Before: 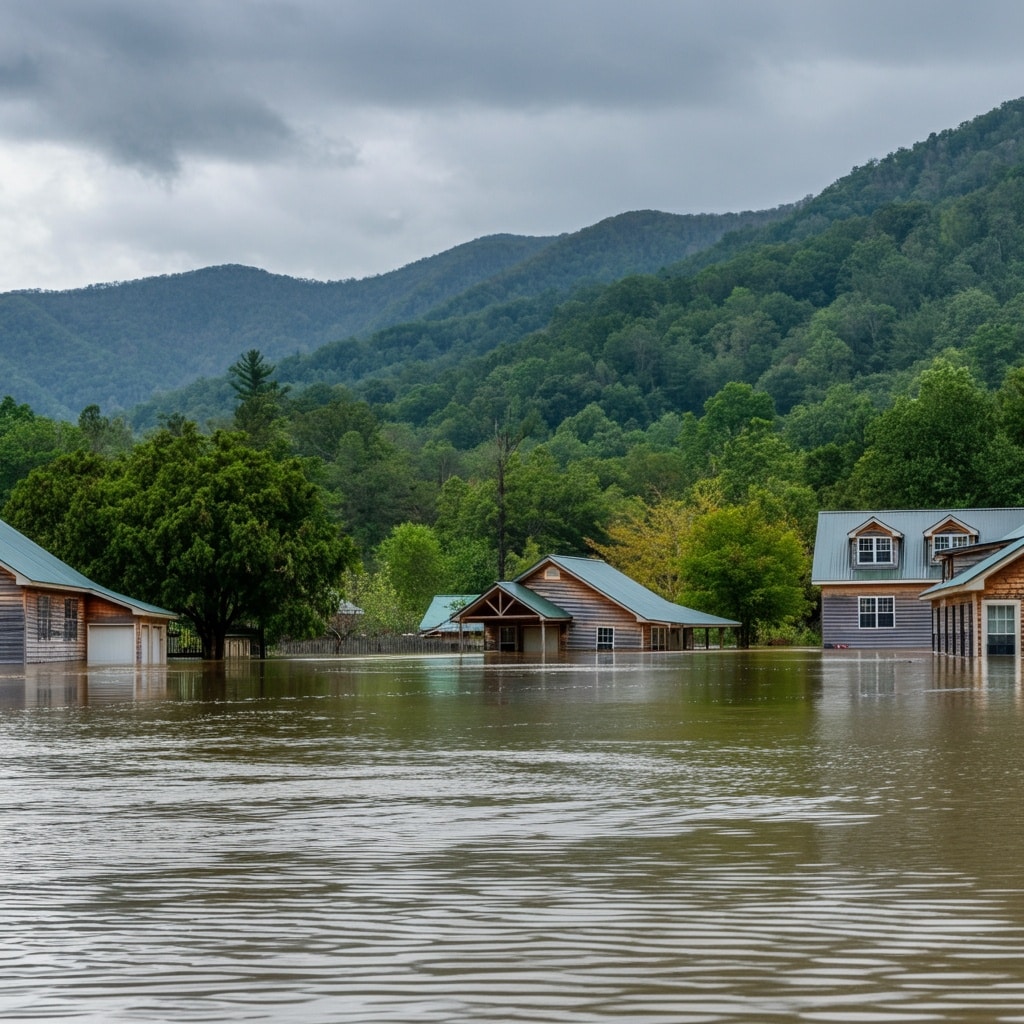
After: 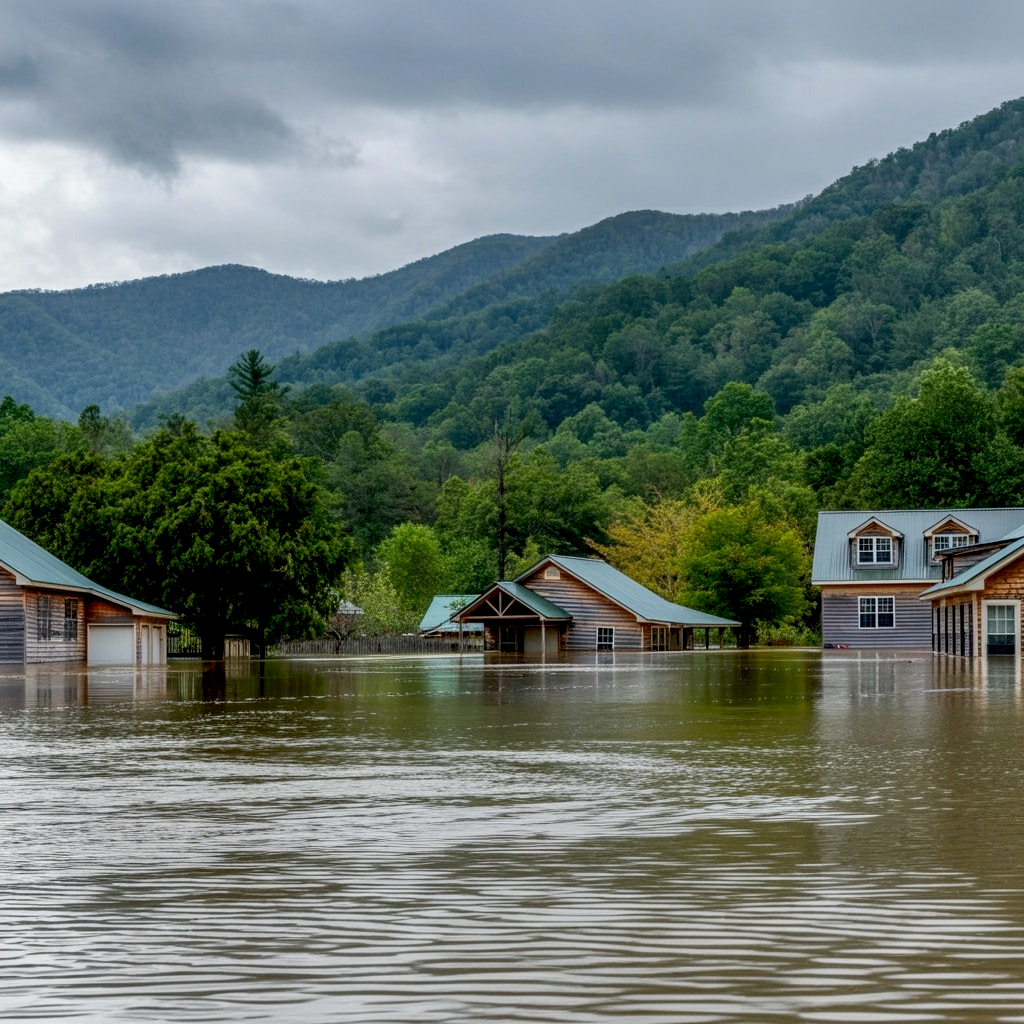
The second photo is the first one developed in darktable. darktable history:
exposure: black level correction 0.009, compensate highlight preservation false
local contrast: highlights 100%, shadows 100%, detail 120%, midtone range 0.2
